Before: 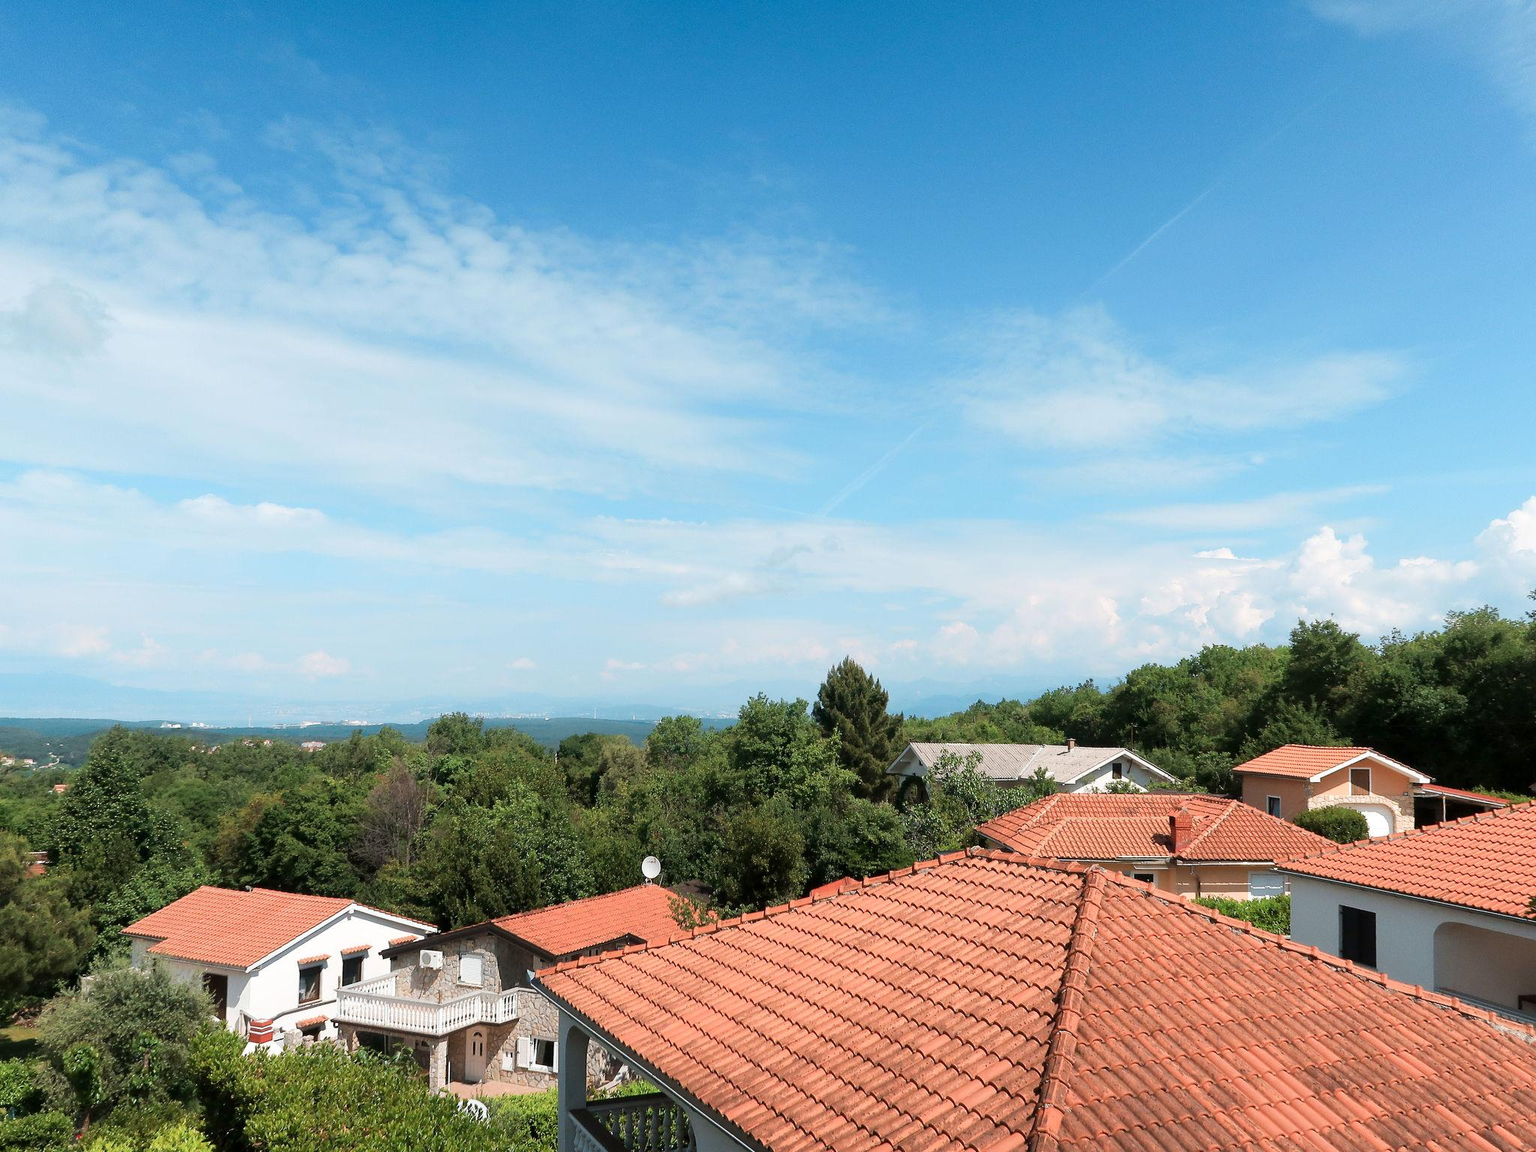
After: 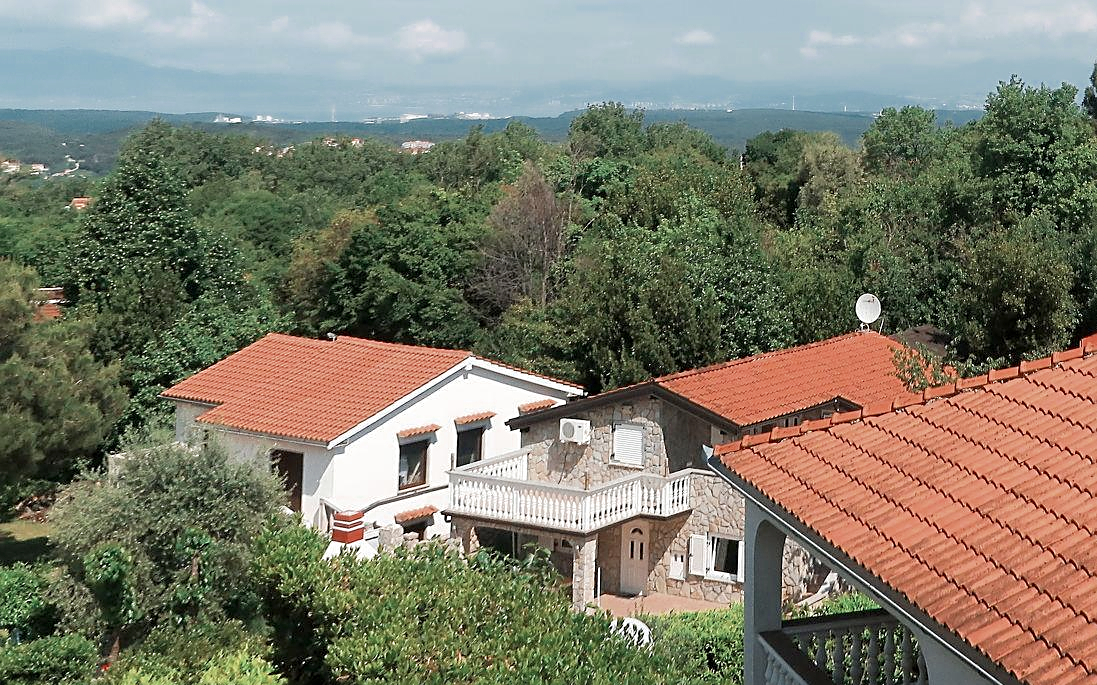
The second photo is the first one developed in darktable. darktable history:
tone equalizer: -8 EV 1.02 EV, -7 EV 0.999 EV, -6 EV 1.03 EV, -5 EV 1.02 EV, -4 EV 0.995 EV, -3 EV 0.737 EV, -2 EV 0.483 EV, -1 EV 0.238 EV, smoothing diameter 24.91%, edges refinement/feathering 14.94, preserve details guided filter
color zones: curves: ch0 [(0, 0.5) (0.125, 0.4) (0.25, 0.5) (0.375, 0.4) (0.5, 0.4) (0.625, 0.35) (0.75, 0.35) (0.875, 0.5)]; ch1 [(0, 0.35) (0.125, 0.45) (0.25, 0.35) (0.375, 0.35) (0.5, 0.35) (0.625, 0.35) (0.75, 0.45) (0.875, 0.35)]; ch2 [(0, 0.6) (0.125, 0.5) (0.25, 0.5) (0.375, 0.6) (0.5, 0.6) (0.625, 0.5) (0.75, 0.5) (0.875, 0.5)]
sharpen: on, module defaults
crop and rotate: top 55.246%, right 46.424%, bottom 0.107%
